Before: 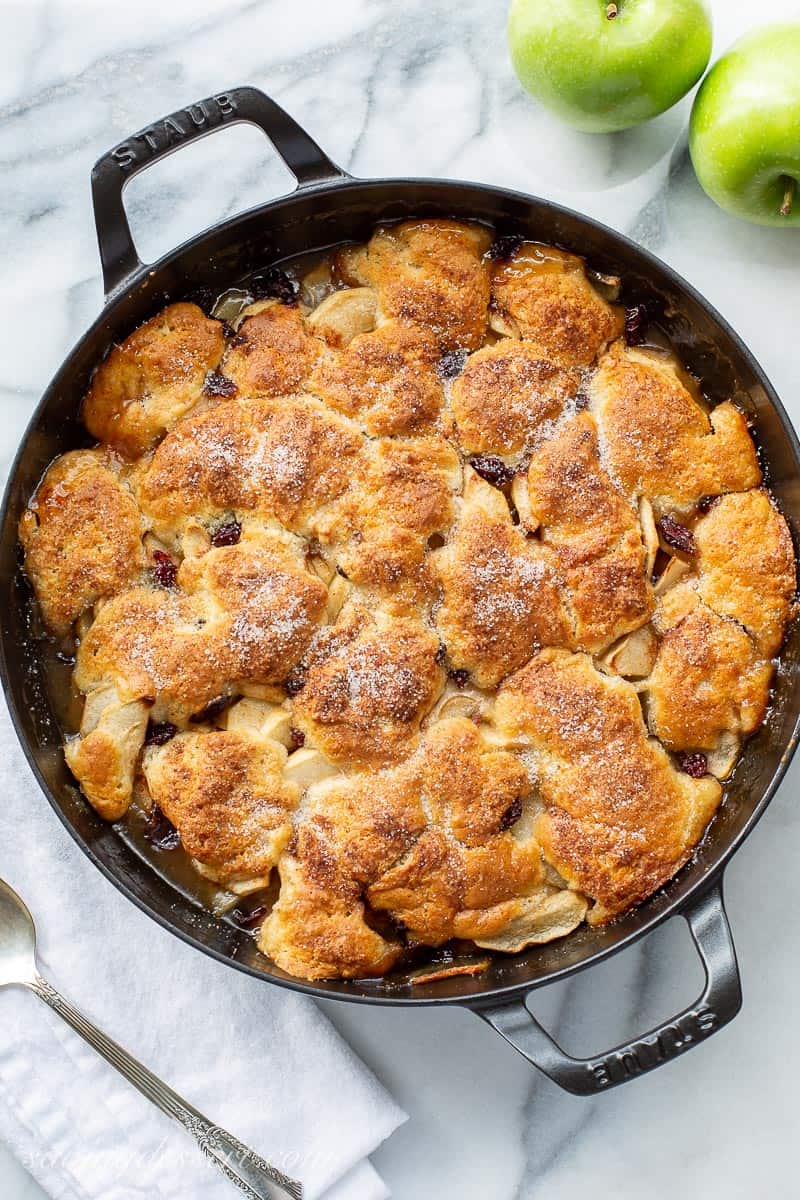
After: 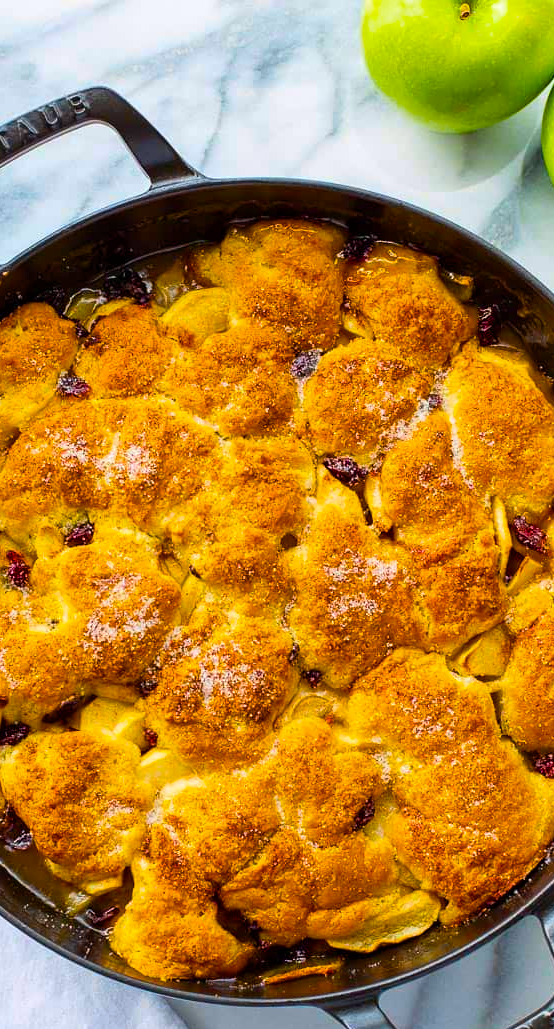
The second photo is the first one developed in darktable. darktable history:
color balance rgb: perceptual saturation grading › global saturation 74.318%, perceptual saturation grading › shadows -30.14%, global vibrance 50.097%
crop: left 18.491%, right 12.253%, bottom 14.171%
